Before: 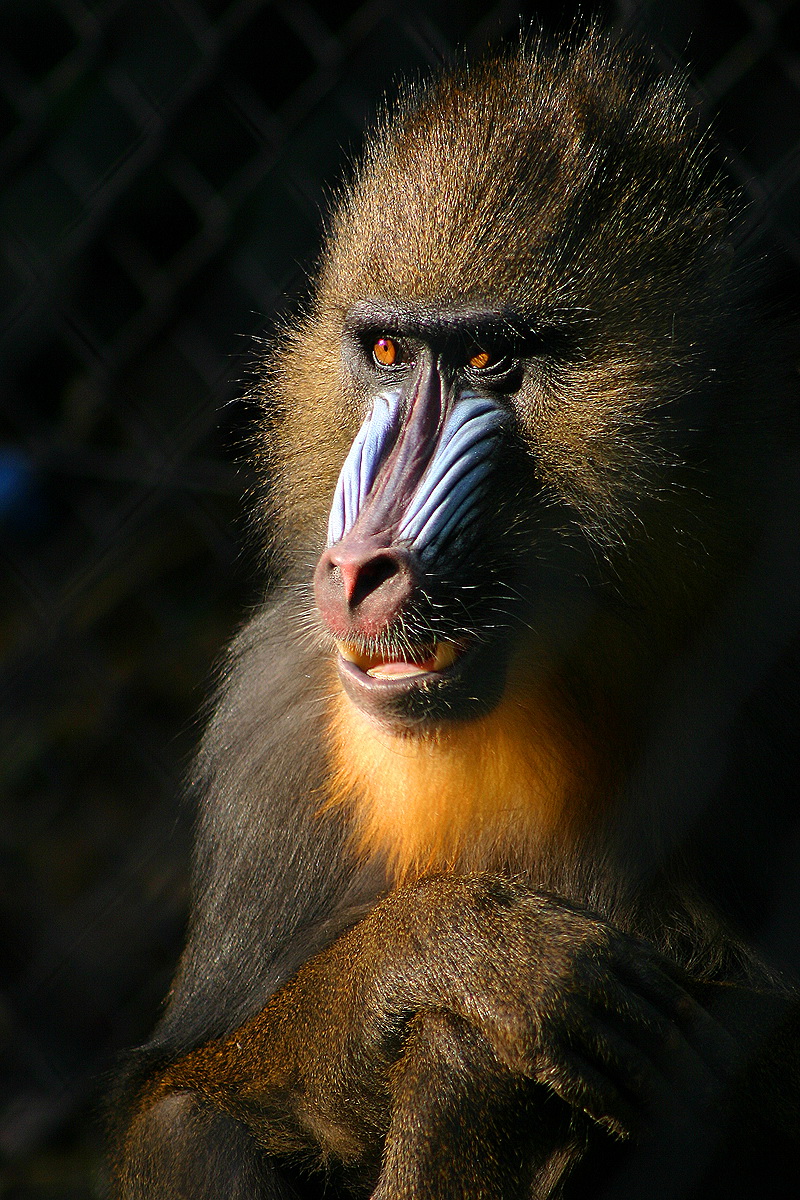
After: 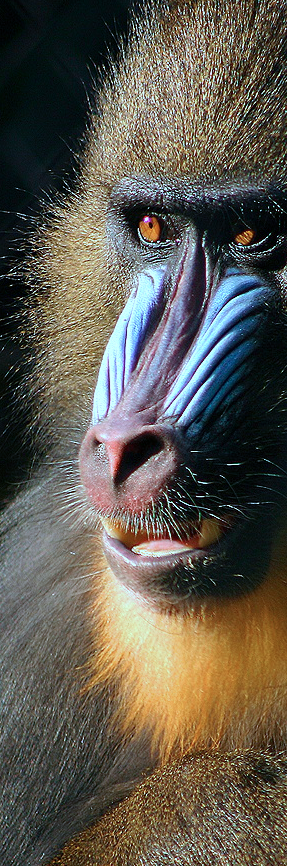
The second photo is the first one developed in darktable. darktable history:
color calibration: x 0.398, y 0.386, temperature 3640.61 K
tone equalizer: edges refinement/feathering 500, mask exposure compensation -1.57 EV, preserve details no
crop and rotate: left 29.505%, top 10.324%, right 34.561%, bottom 17.469%
